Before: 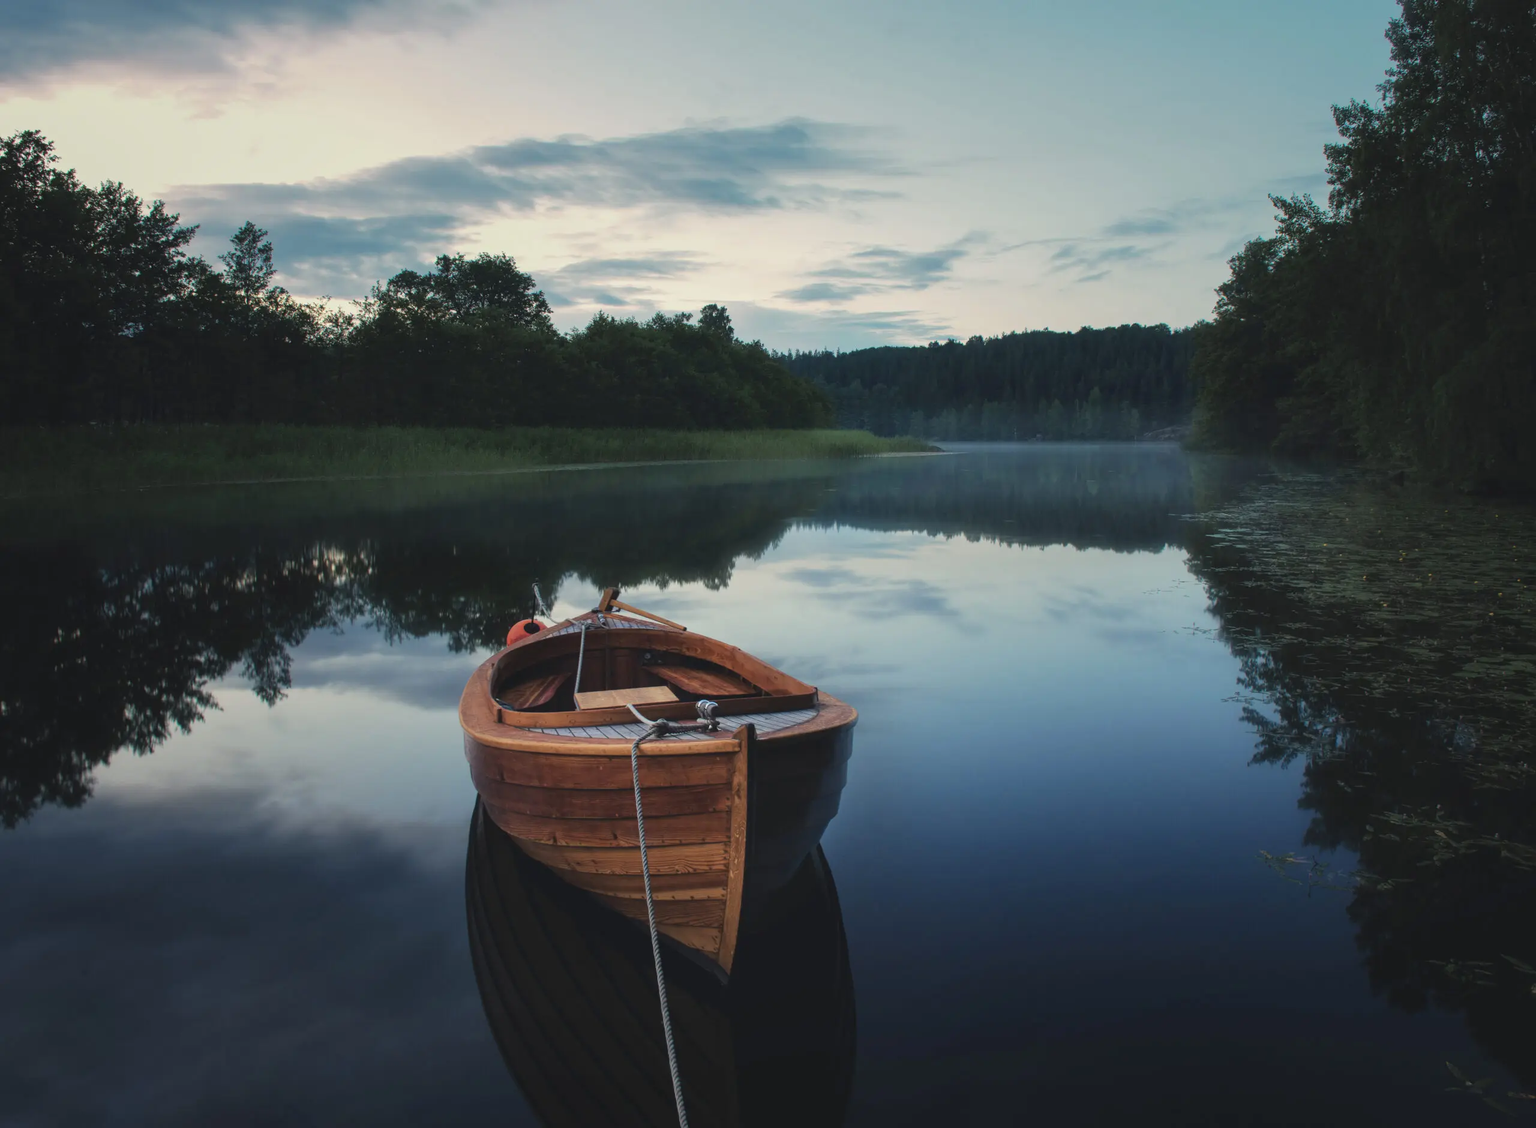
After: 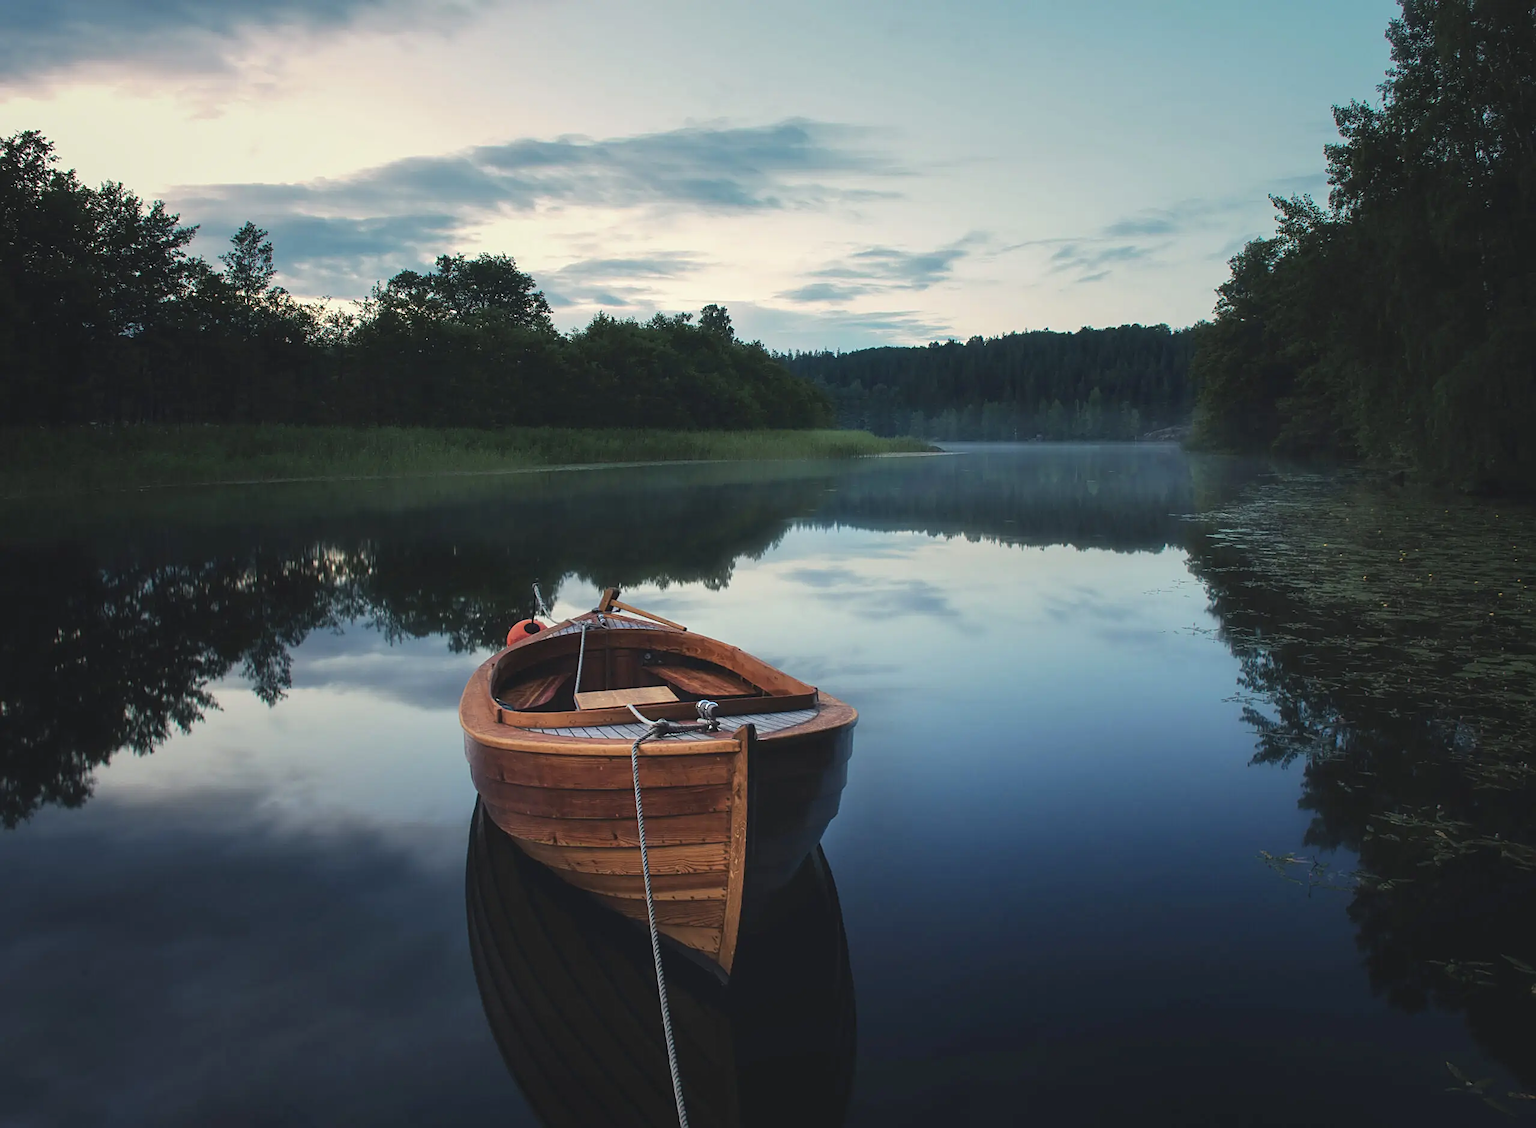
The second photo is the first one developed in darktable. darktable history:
exposure: exposure 0.187 EV, compensate highlight preservation false
sharpen: on, module defaults
